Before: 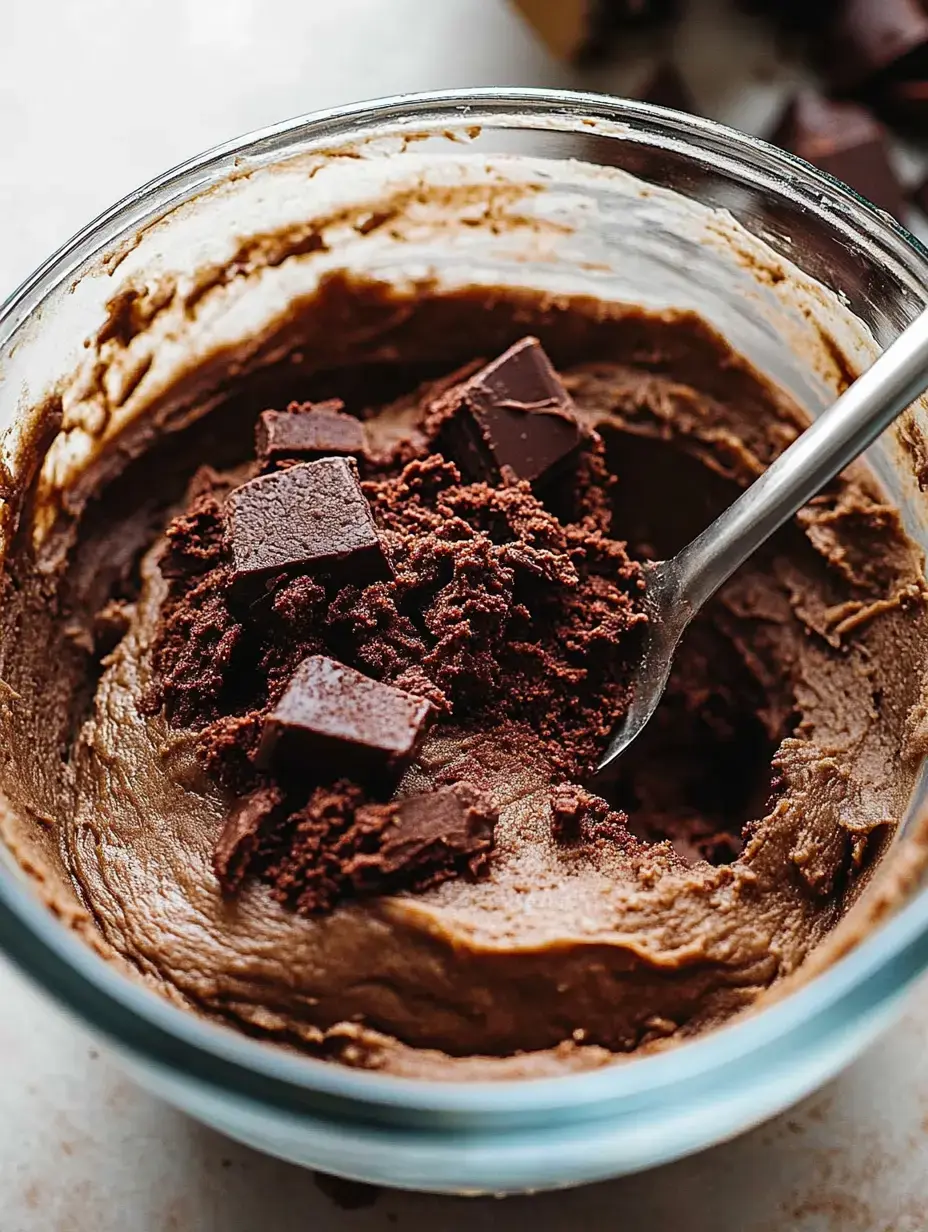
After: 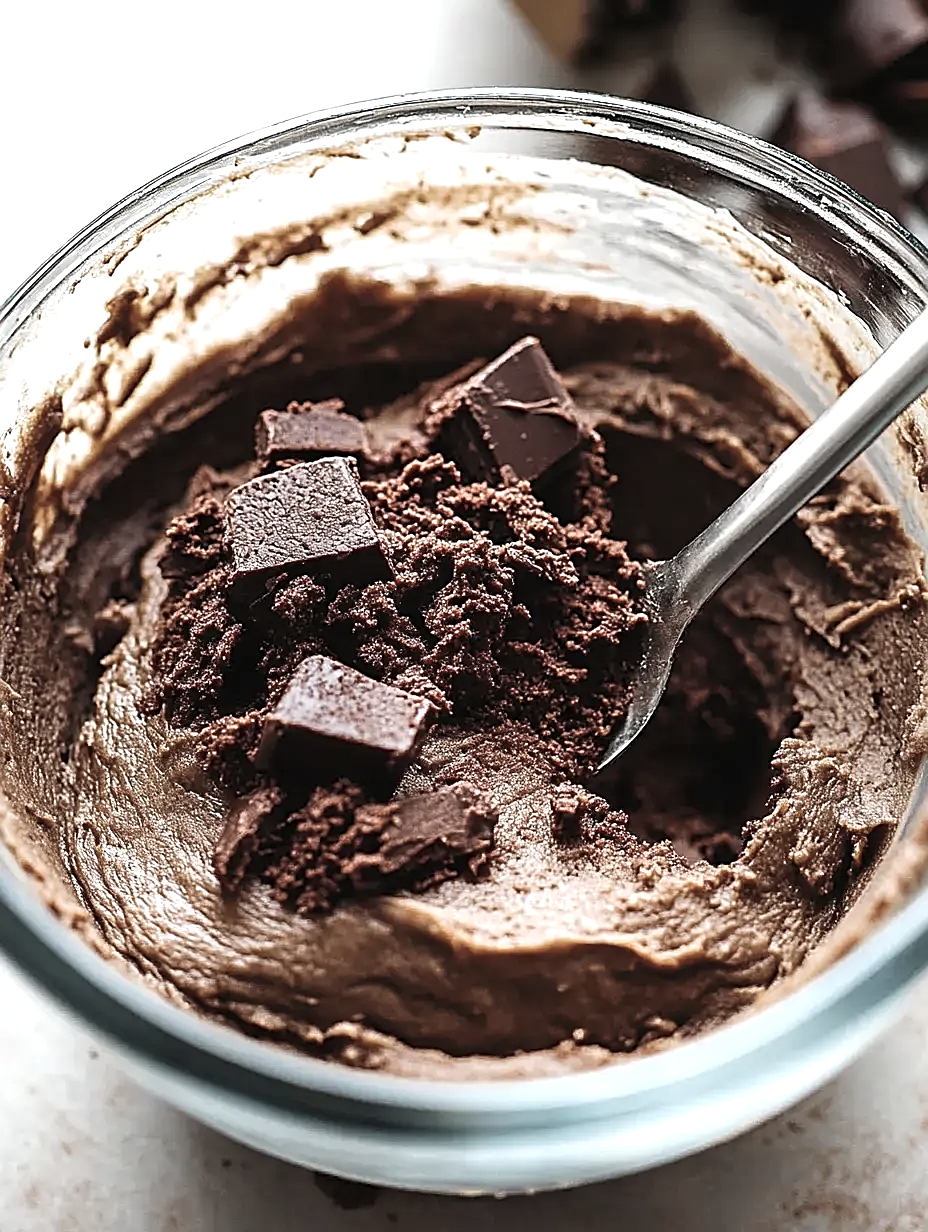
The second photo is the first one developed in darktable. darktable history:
sharpen: on, module defaults
exposure: exposure 0.564 EV, compensate highlight preservation false
color zones: curves: ch1 [(0, 0.292) (0.001, 0.292) (0.2, 0.264) (0.4, 0.248) (0.6, 0.248) (0.8, 0.264) (0.999, 0.292) (1, 0.292)]
